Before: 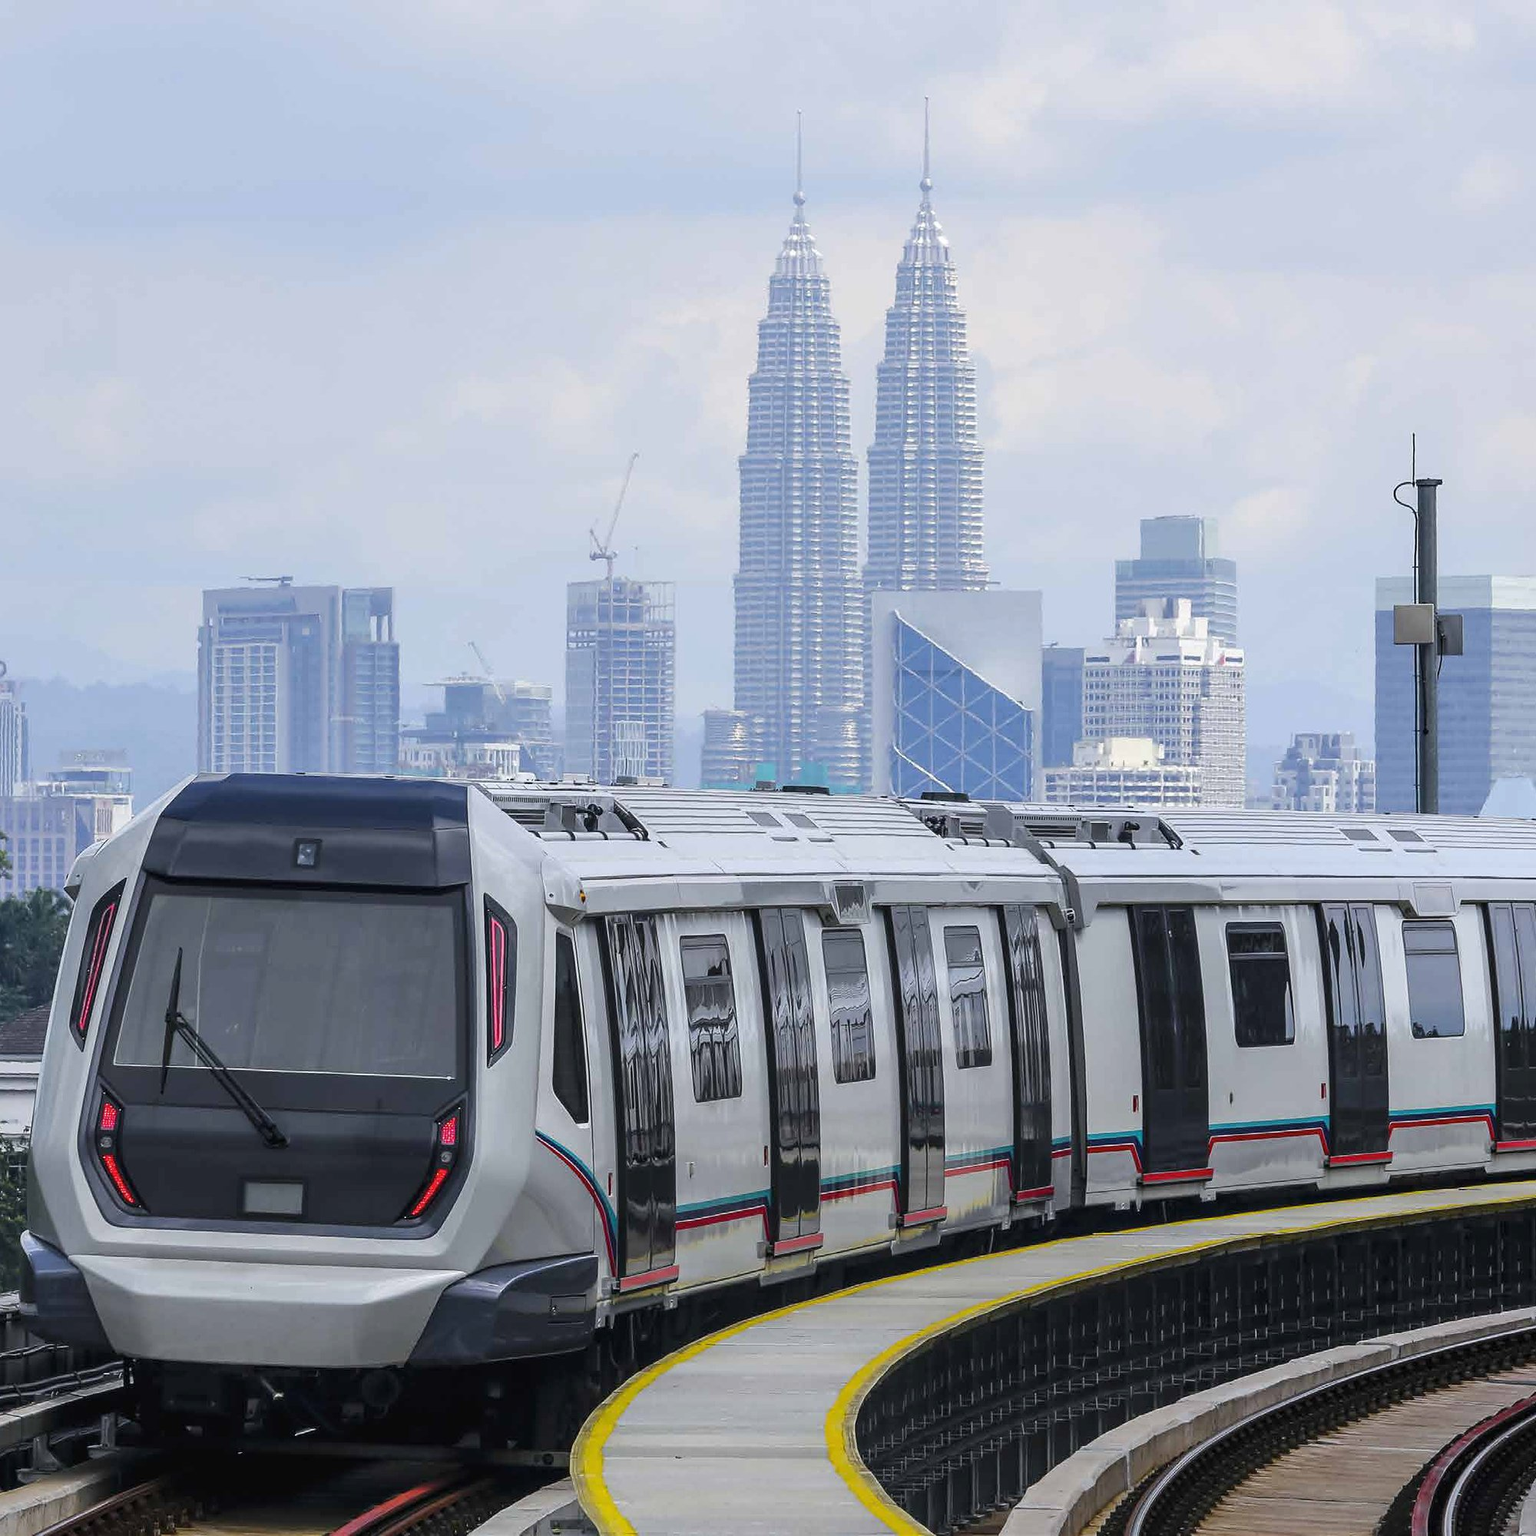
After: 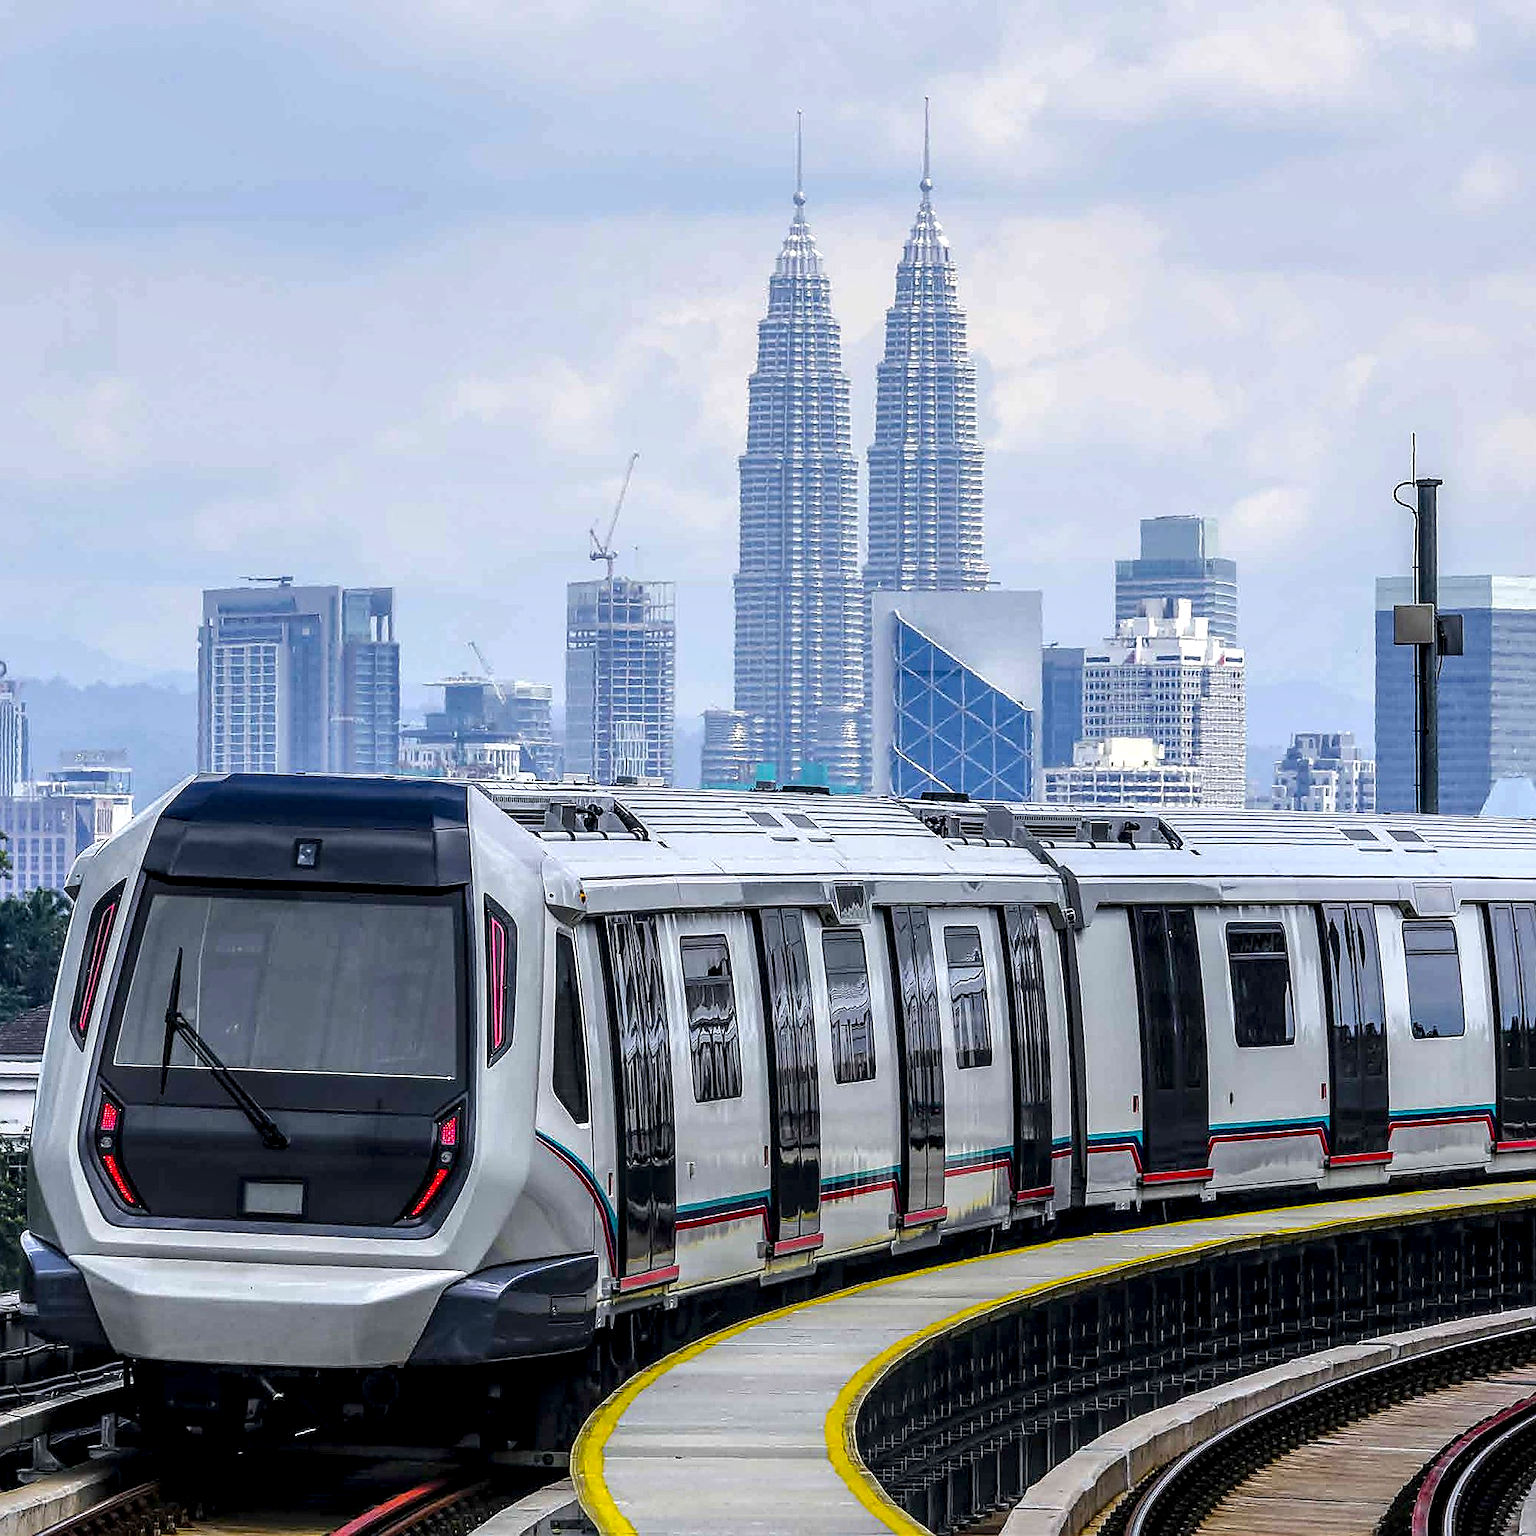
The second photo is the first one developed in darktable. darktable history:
local contrast: highlights 63%, shadows 54%, detail 169%, midtone range 0.515
sharpen: on, module defaults
color balance rgb: power › hue 62.45°, perceptual saturation grading › global saturation 36.034%, global vibrance 9.943%
